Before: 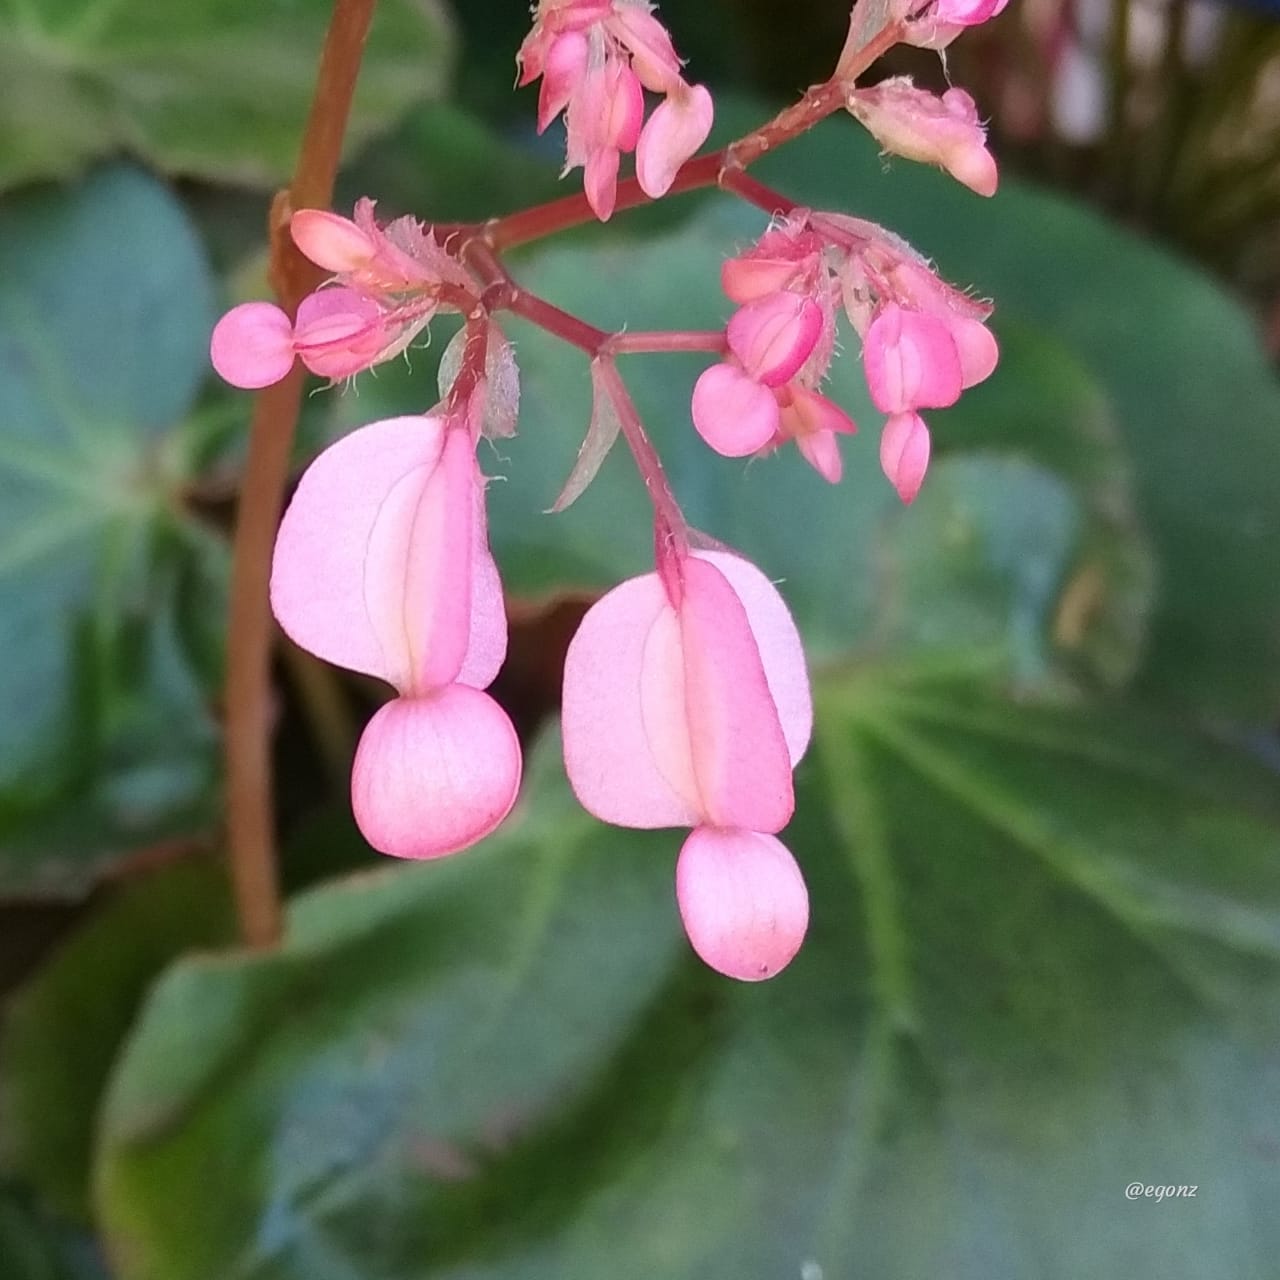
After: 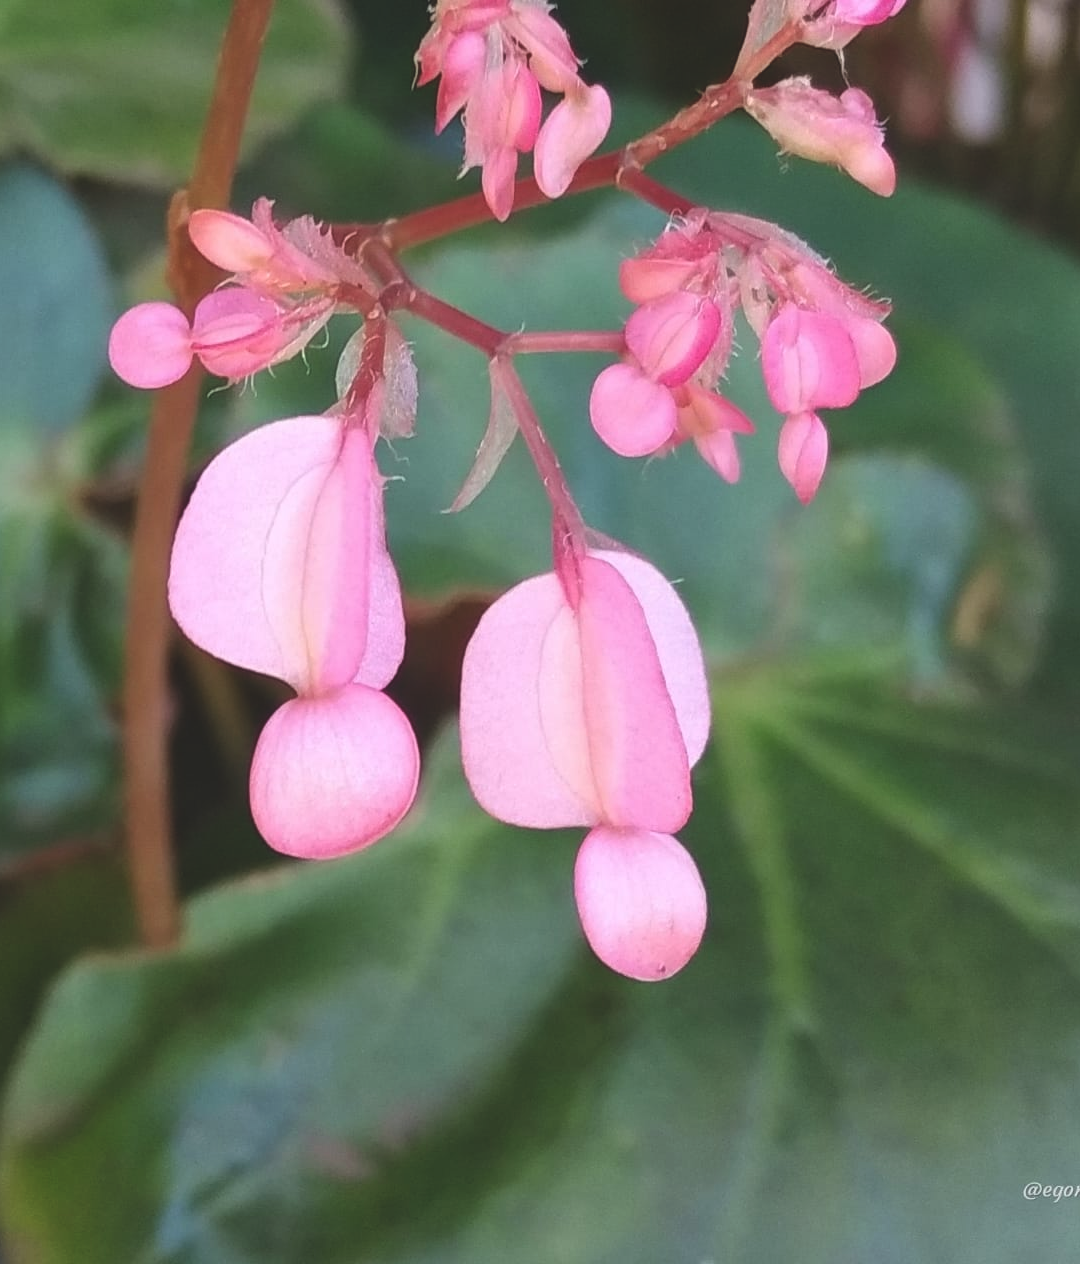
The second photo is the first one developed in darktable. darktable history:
crop: left 8.026%, right 7.374%
exposure: black level correction -0.015, compensate highlight preservation false
